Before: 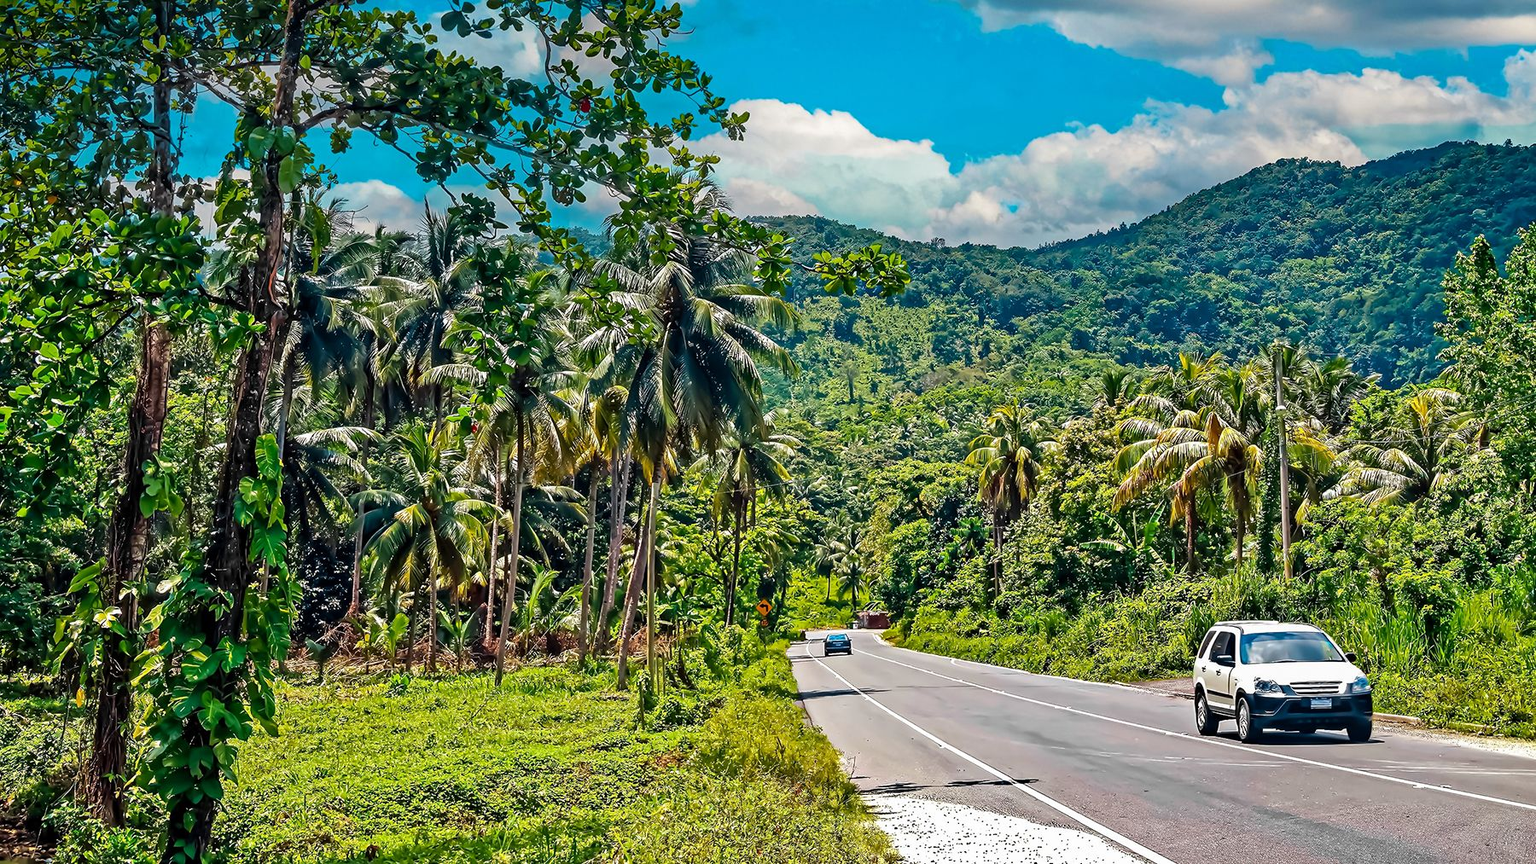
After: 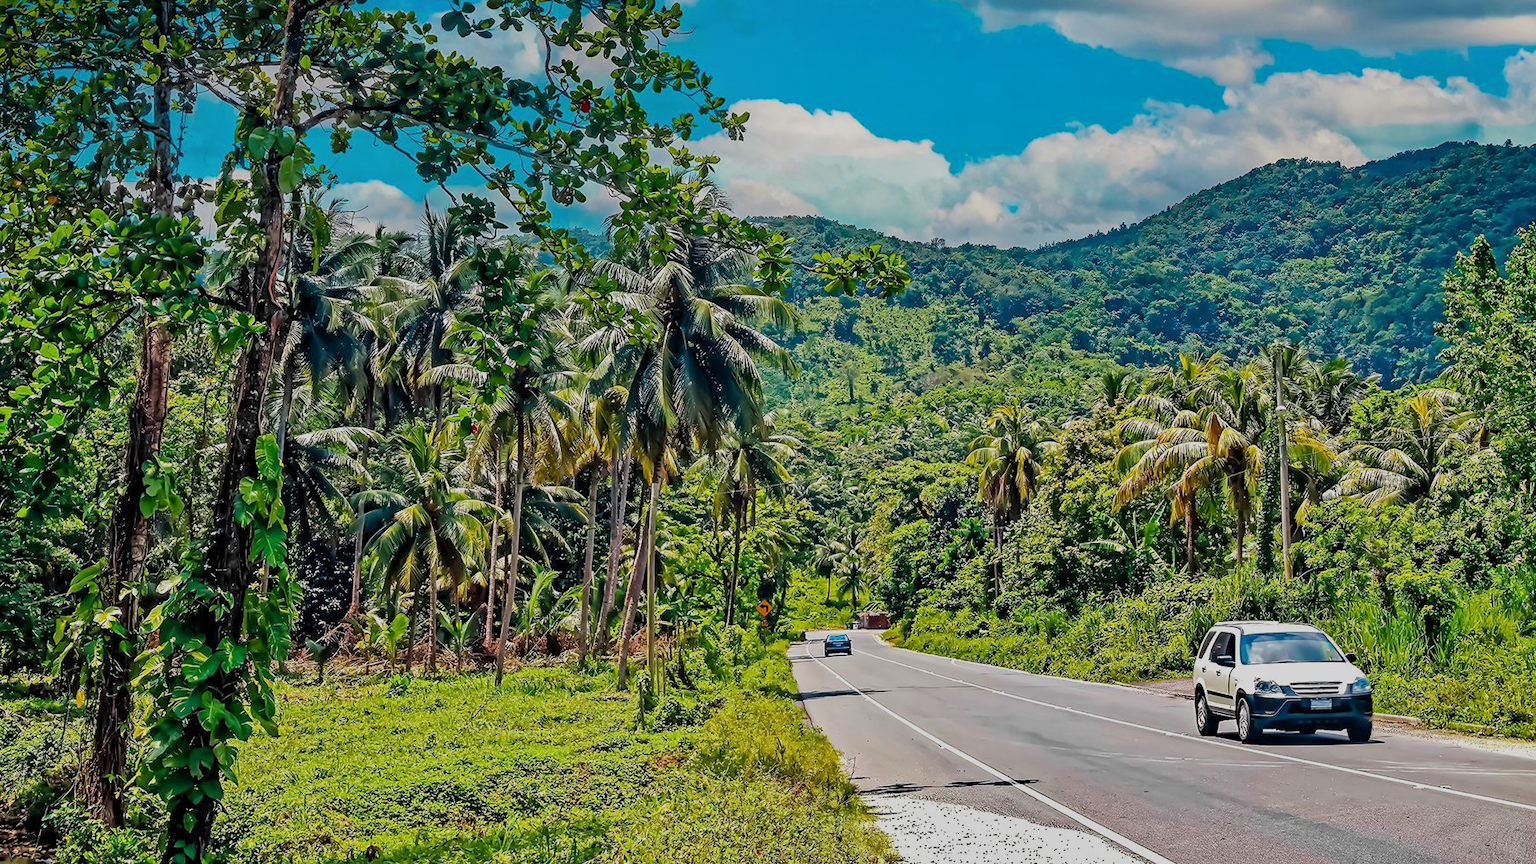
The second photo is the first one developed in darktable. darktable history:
shadows and highlights: shadows 12, white point adjustment 1.2, soften with gaussian
filmic rgb: middle gray luminance 18.42%, black relative exposure -10.5 EV, white relative exposure 3.4 EV, threshold 6 EV, target black luminance 0%, hardness 6.03, latitude 99%, contrast 0.847, shadows ↔ highlights balance 0.505%, add noise in highlights 0, preserve chrominance max RGB, color science v3 (2019), use custom middle-gray values true, iterations of high-quality reconstruction 0, contrast in highlights soft, enable highlight reconstruction true
